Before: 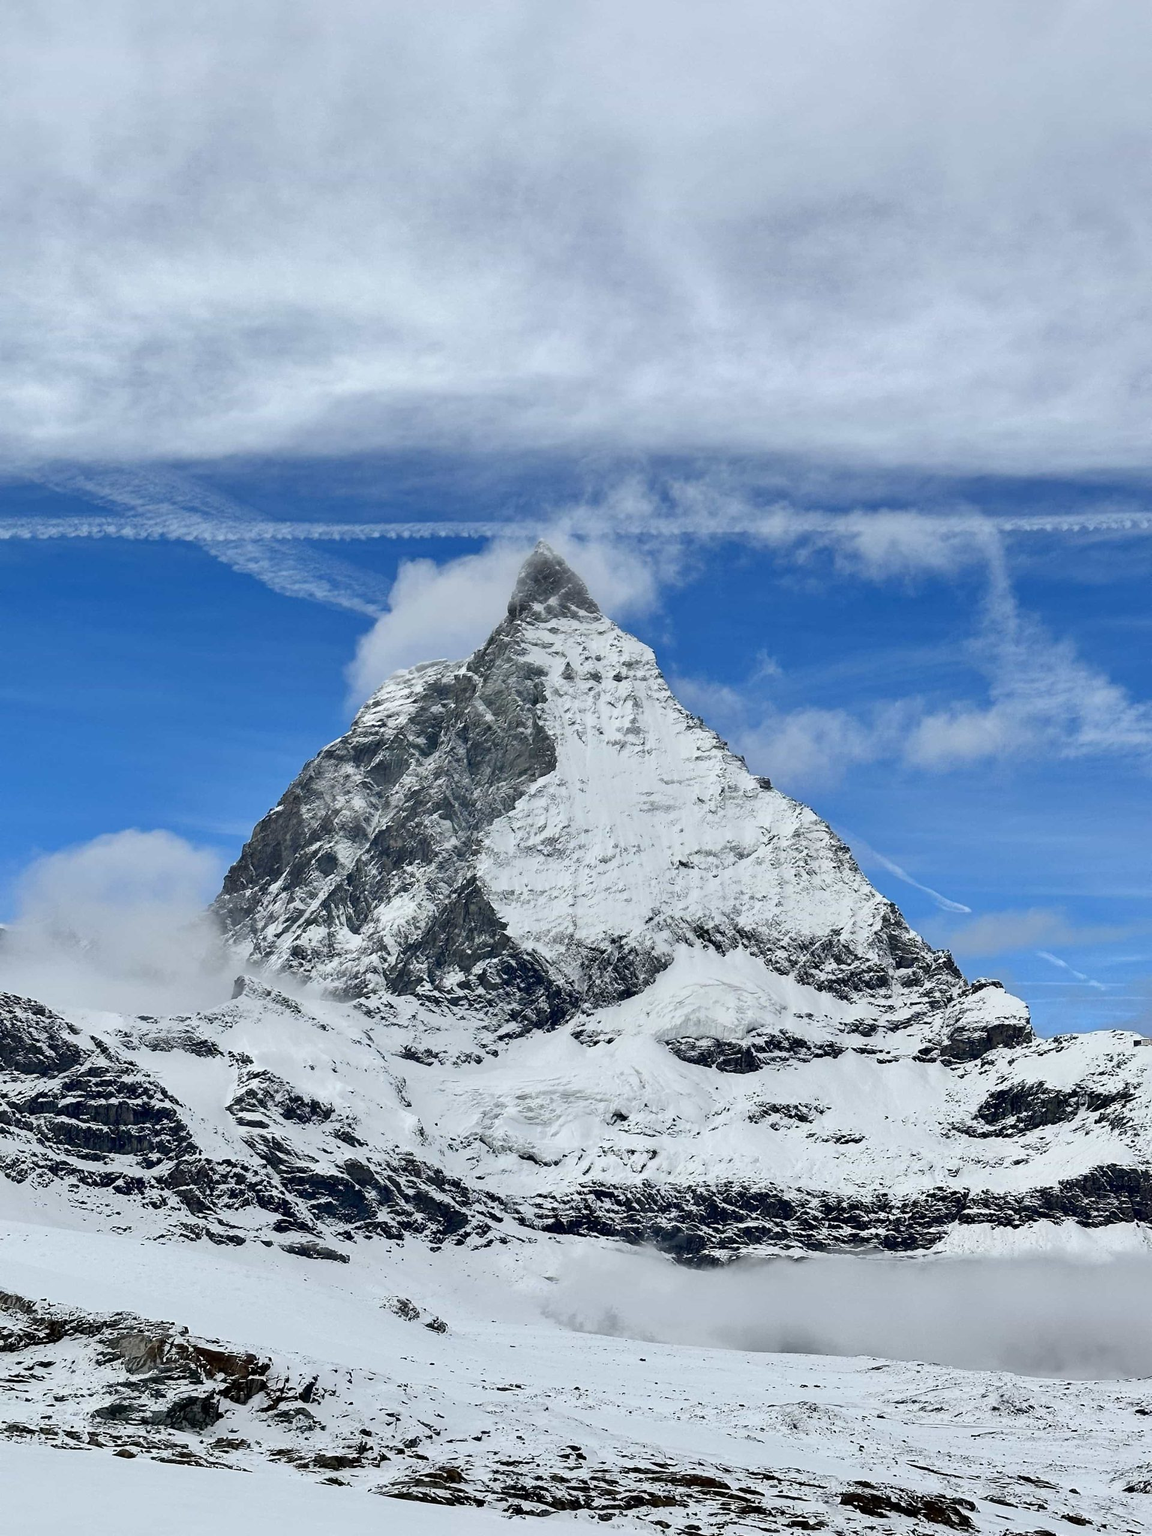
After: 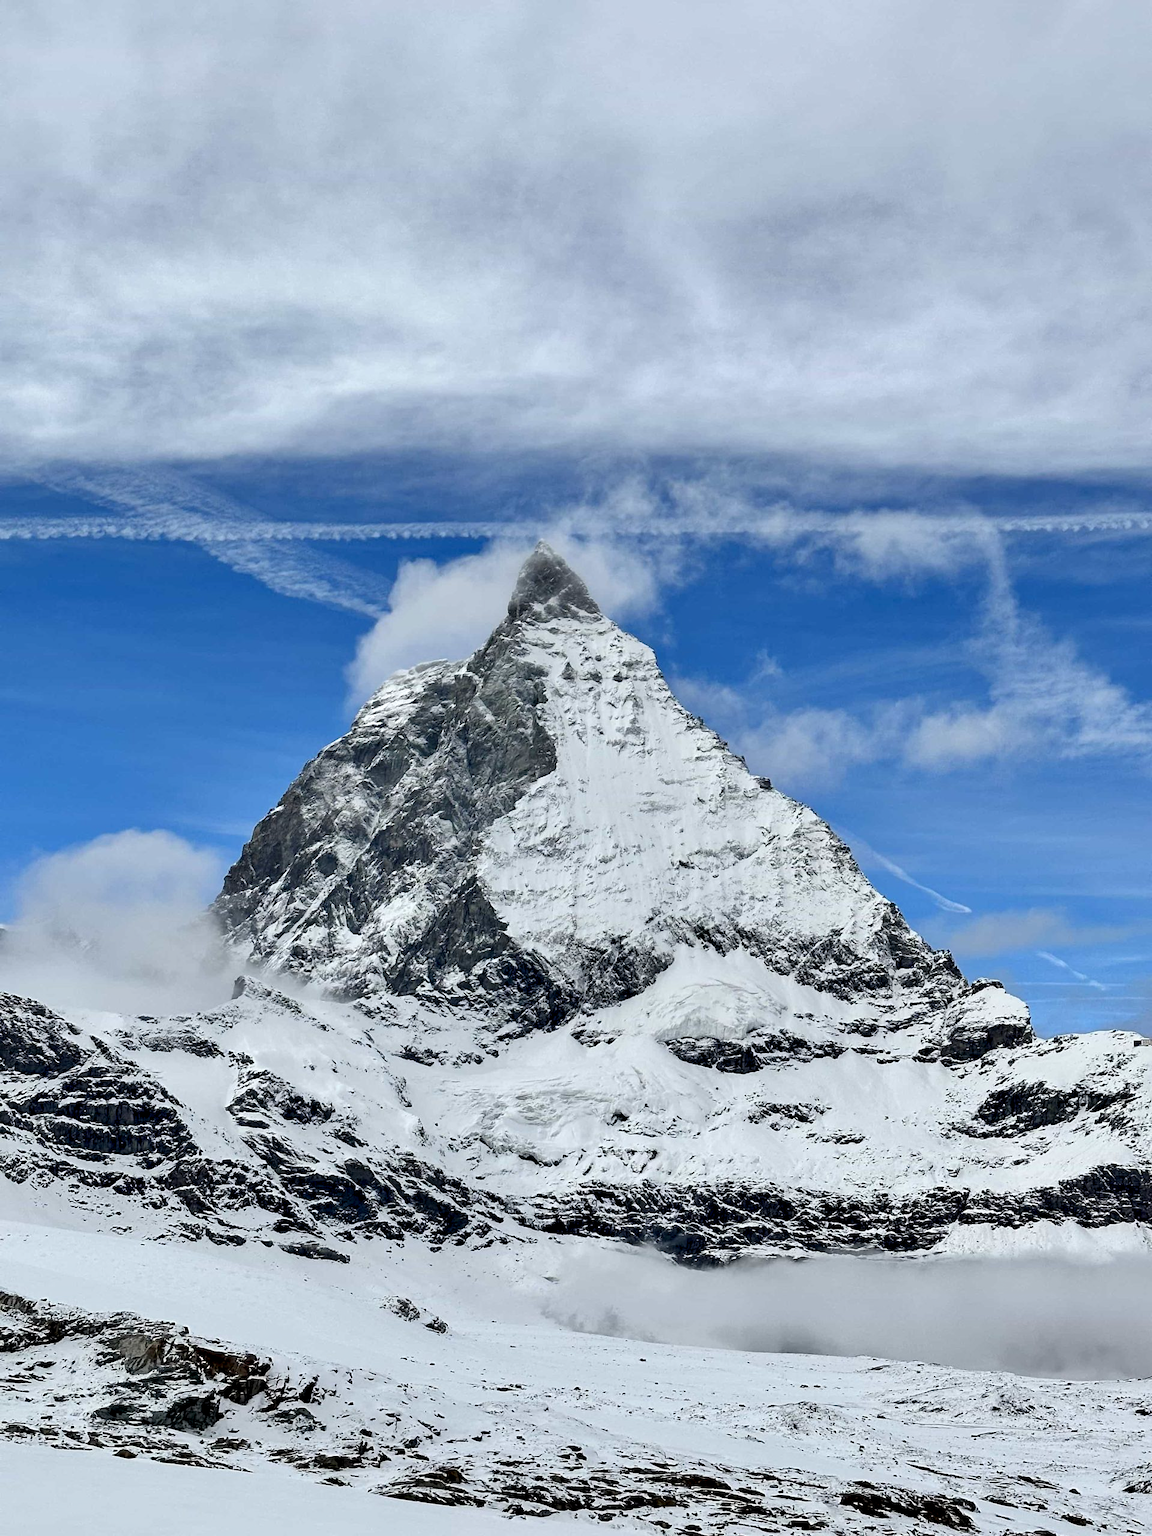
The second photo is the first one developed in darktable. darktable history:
contrast equalizer: octaves 7, y [[0.6 ×6], [0.55 ×6], [0 ×6], [0 ×6], [0 ×6]], mix 0.273
